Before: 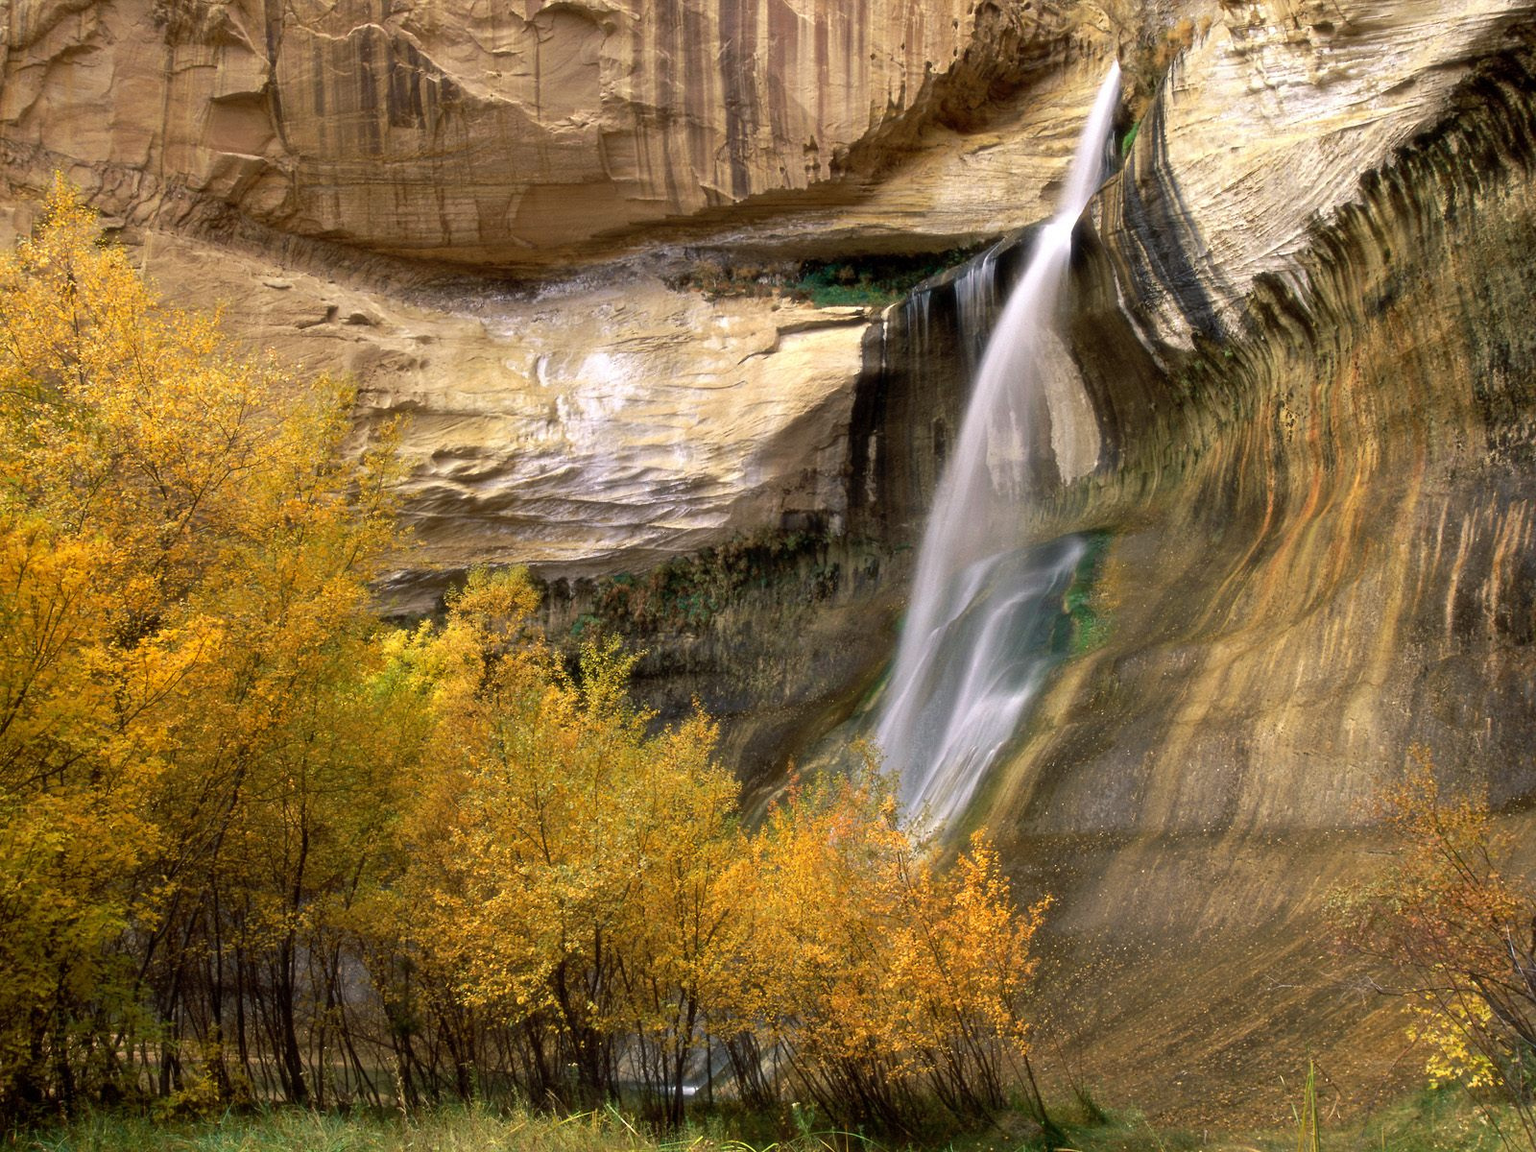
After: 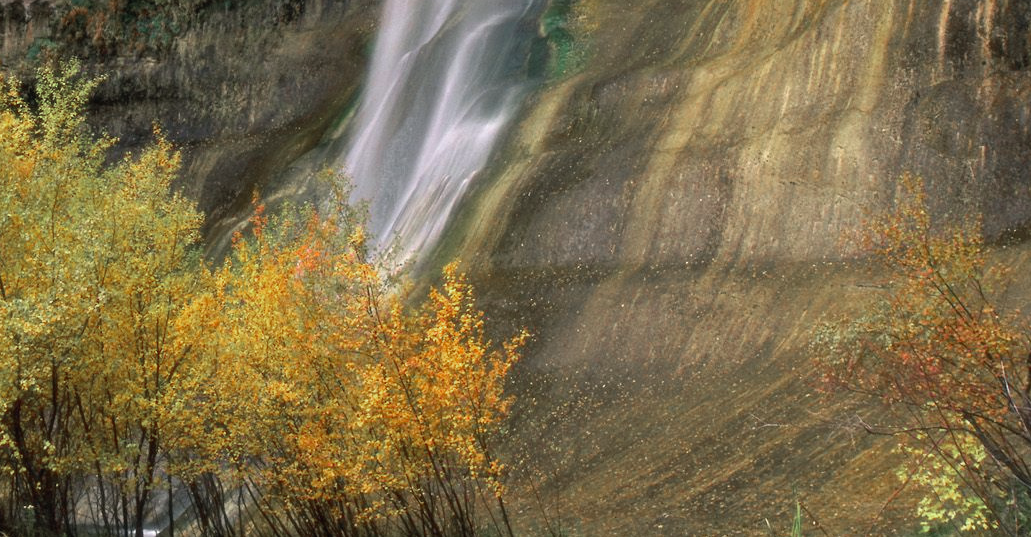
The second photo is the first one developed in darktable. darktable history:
color zones: curves: ch0 [(0, 0.466) (0.128, 0.466) (0.25, 0.5) (0.375, 0.456) (0.5, 0.5) (0.625, 0.5) (0.737, 0.652) (0.875, 0.5)]; ch1 [(0, 0.603) (0.125, 0.618) (0.261, 0.348) (0.372, 0.353) (0.497, 0.363) (0.611, 0.45) (0.731, 0.427) (0.875, 0.518) (0.998, 0.652)]; ch2 [(0, 0.559) (0.125, 0.451) (0.253, 0.564) (0.37, 0.578) (0.5, 0.466) (0.625, 0.471) (0.731, 0.471) (0.88, 0.485)]
color balance: mode lift, gamma, gain (sRGB), lift [1, 1, 1.022, 1.026]
crop and rotate: left 35.509%, top 50.238%, bottom 4.934%
